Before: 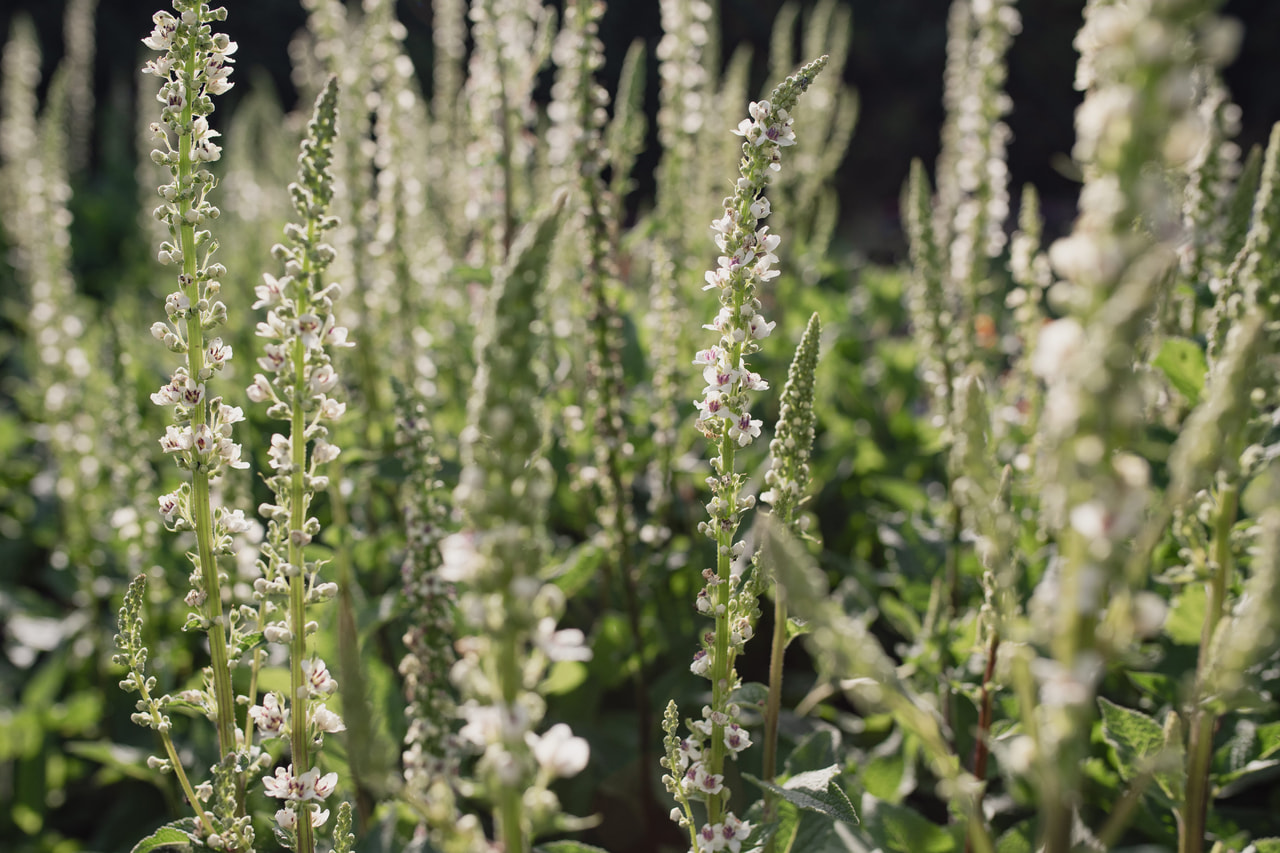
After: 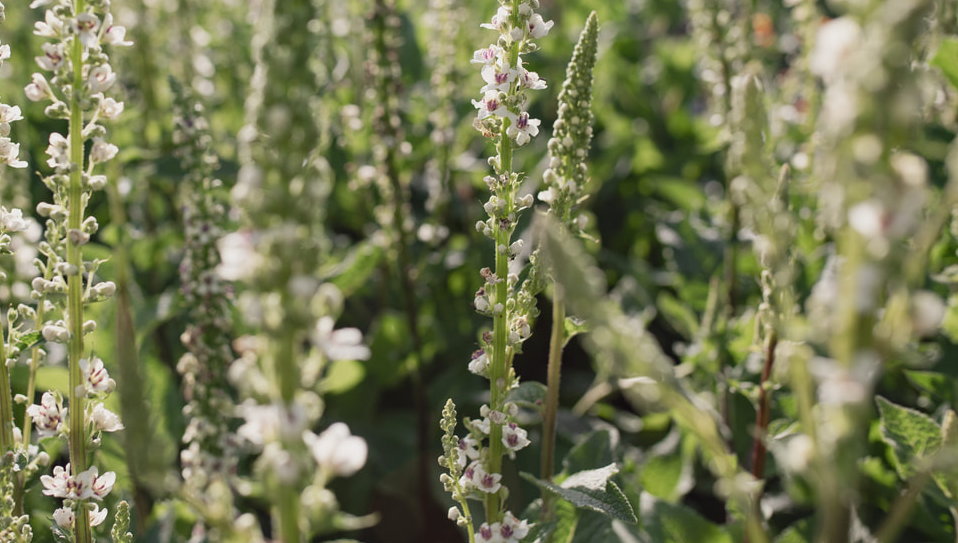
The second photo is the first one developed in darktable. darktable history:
crop and rotate: left 17.419%, top 35.509%, right 7.67%, bottom 0.802%
